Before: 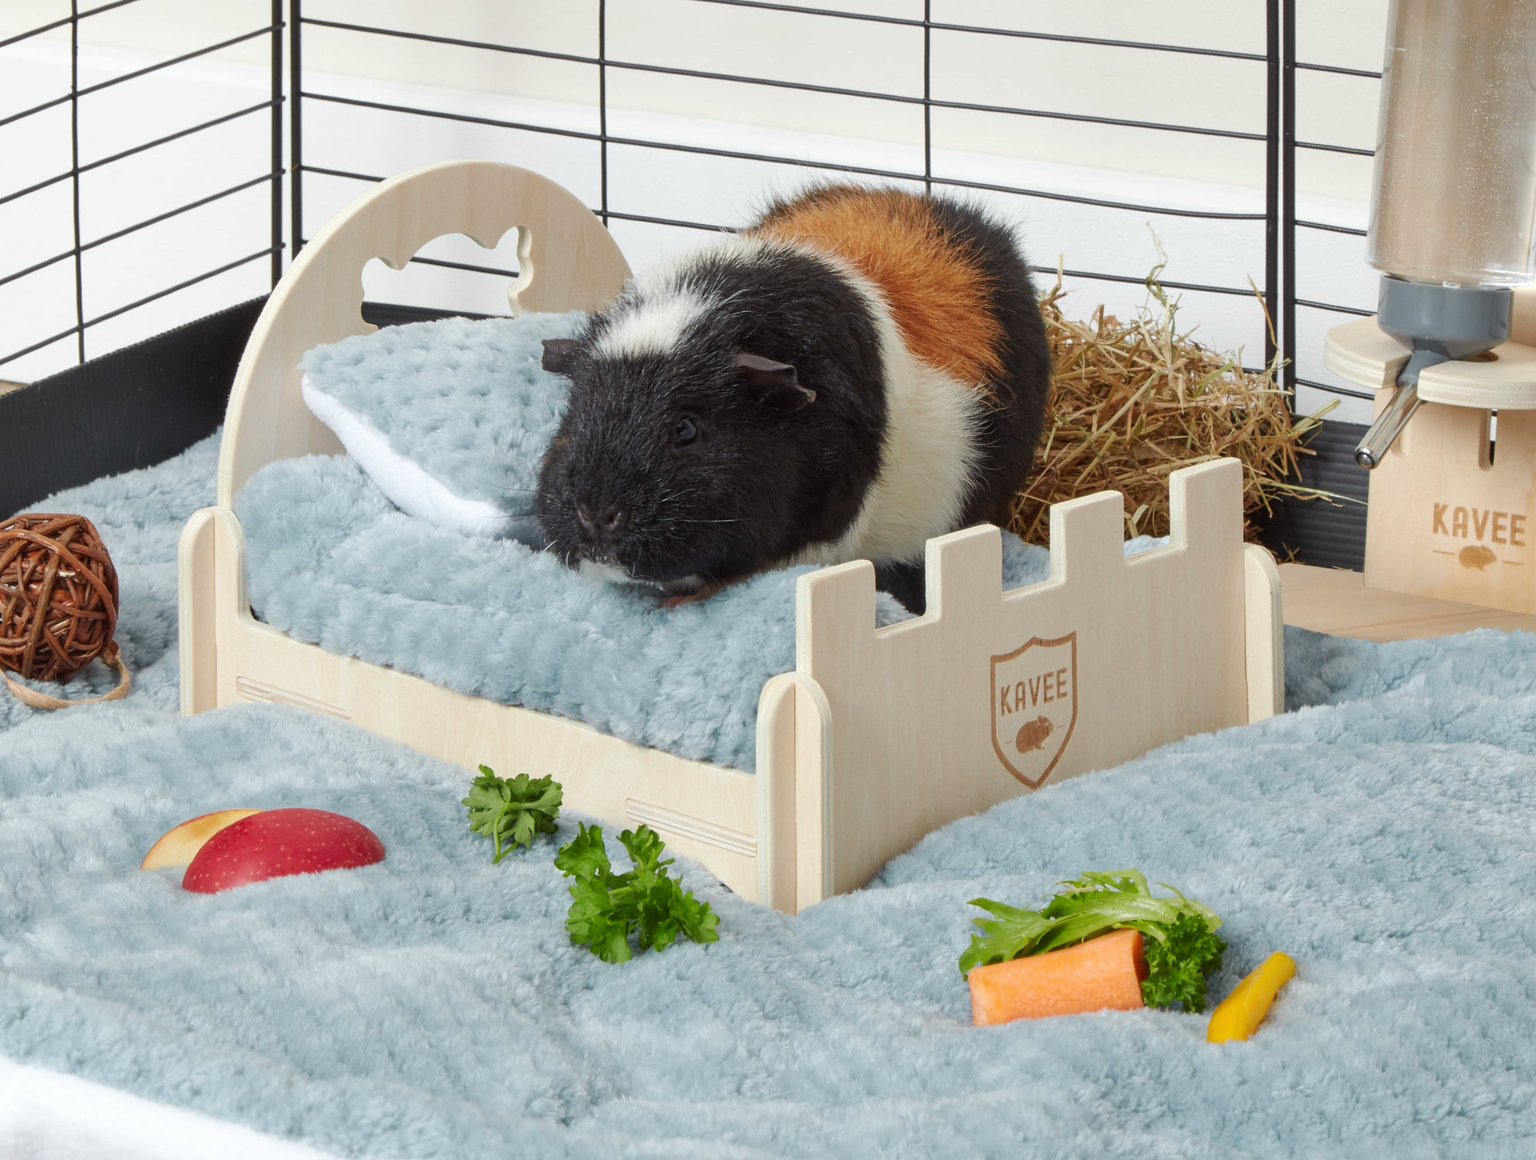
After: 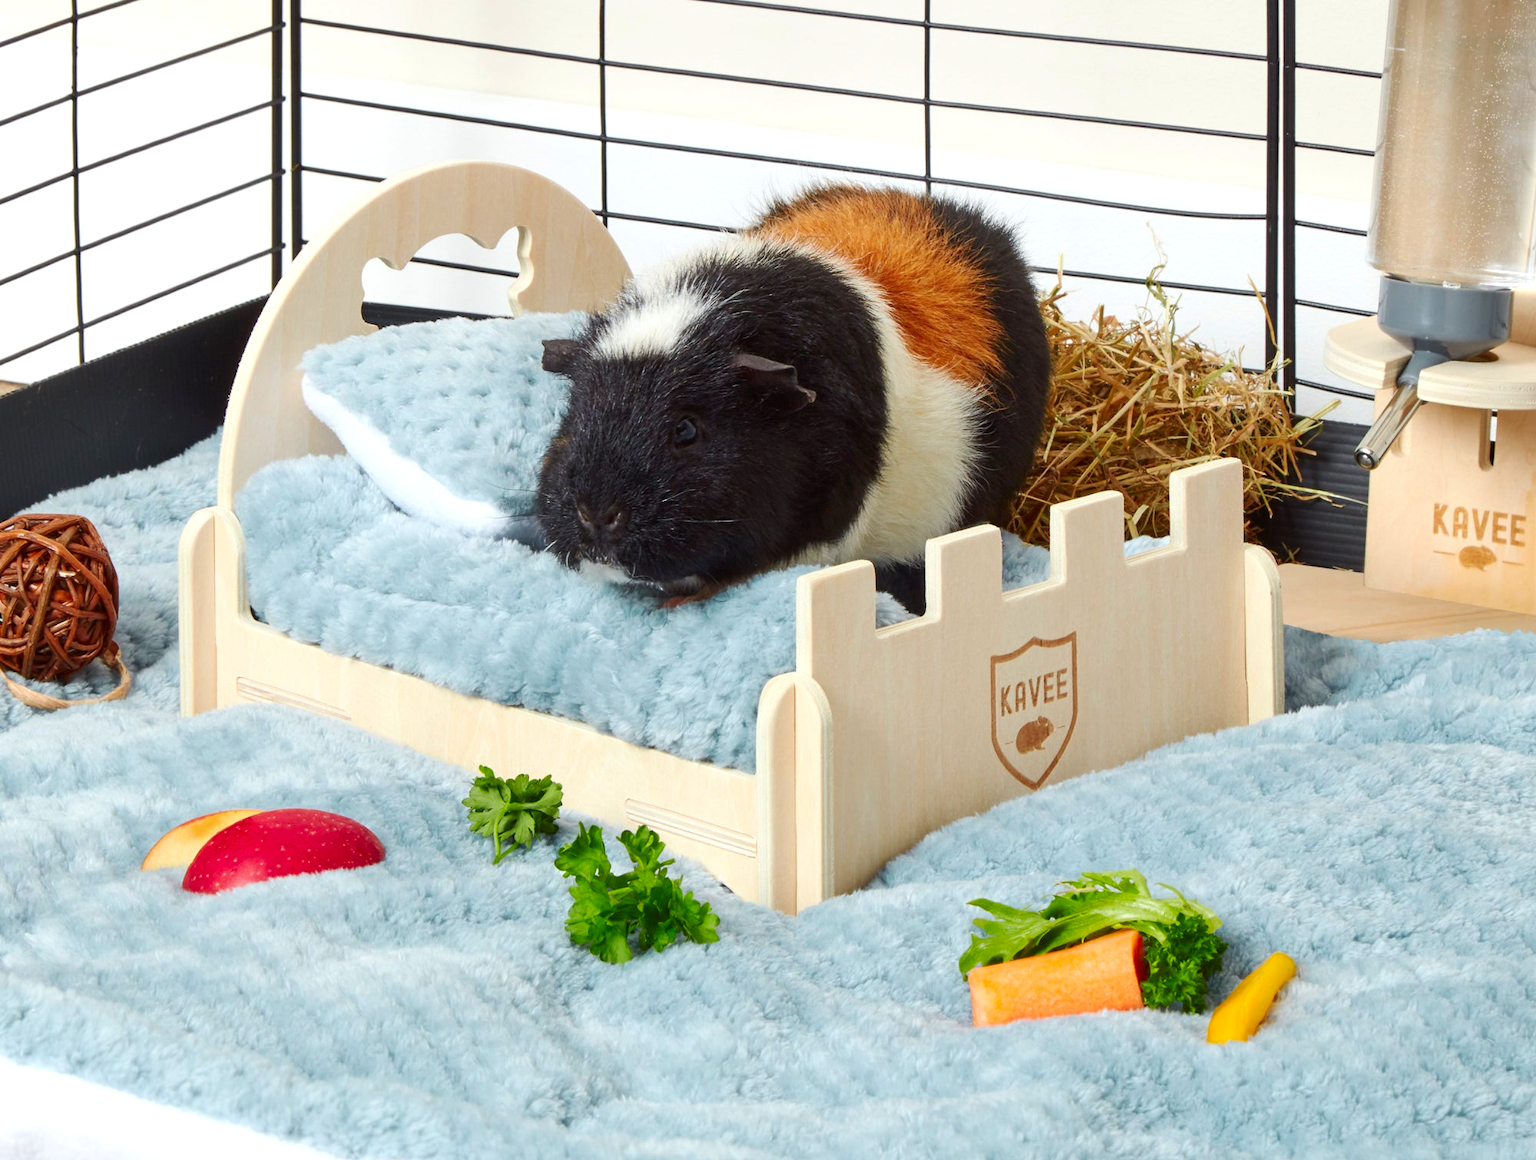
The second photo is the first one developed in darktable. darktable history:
contrast brightness saturation: contrast 0.156, saturation 0.324
levels: levels [0, 0.476, 0.951]
